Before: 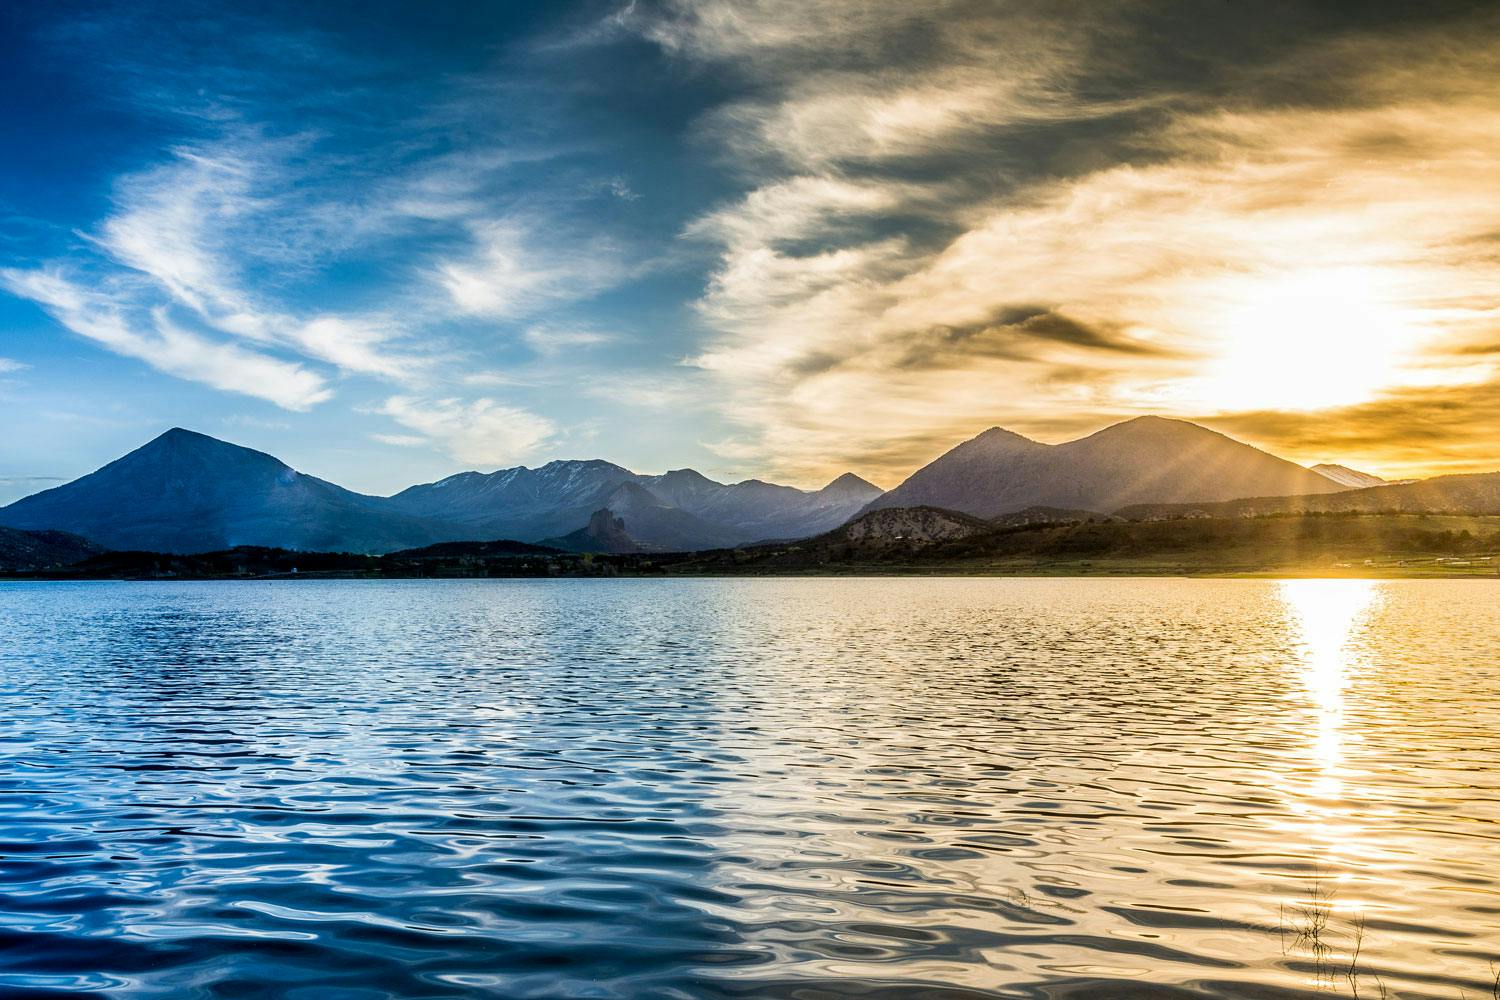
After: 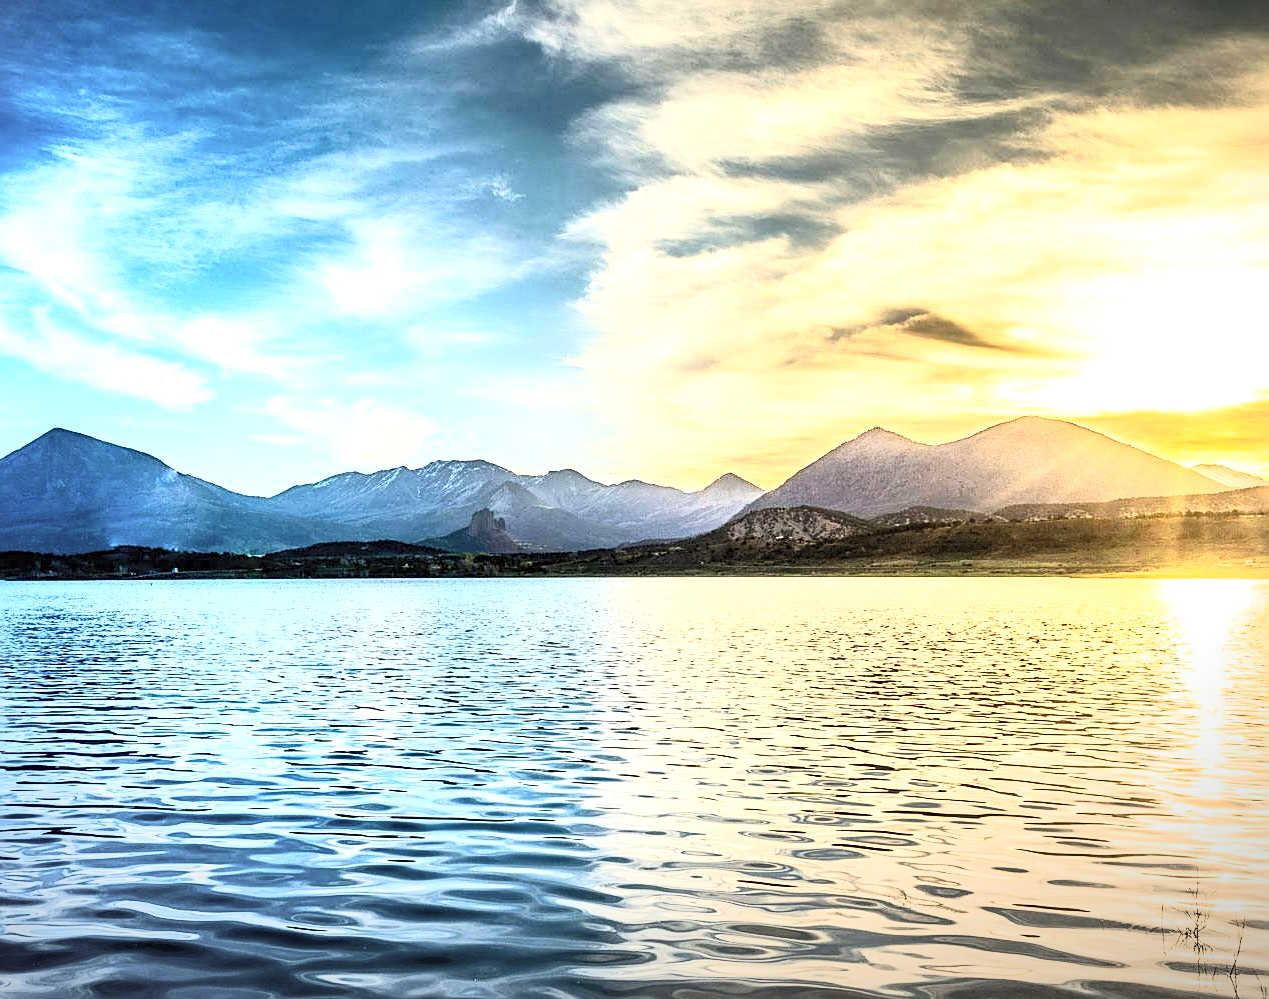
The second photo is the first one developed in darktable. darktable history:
local contrast: mode bilateral grid, contrast 20, coarseness 51, detail 132%, midtone range 0.2
crop: left 7.949%, right 7.416%
sharpen: on, module defaults
vignetting: fall-off start 100.4%, fall-off radius 65.06%, center (-0.053, -0.355), automatic ratio true
contrast brightness saturation: contrast 0.384, brightness 0.519
tone equalizer: -8 EV -0.785 EV, -7 EV -0.714 EV, -6 EV -0.614 EV, -5 EV -0.397 EV, -3 EV 0.368 EV, -2 EV 0.6 EV, -1 EV 0.679 EV, +0 EV 0.733 EV, smoothing diameter 24.79%, edges refinement/feathering 10.37, preserve details guided filter
